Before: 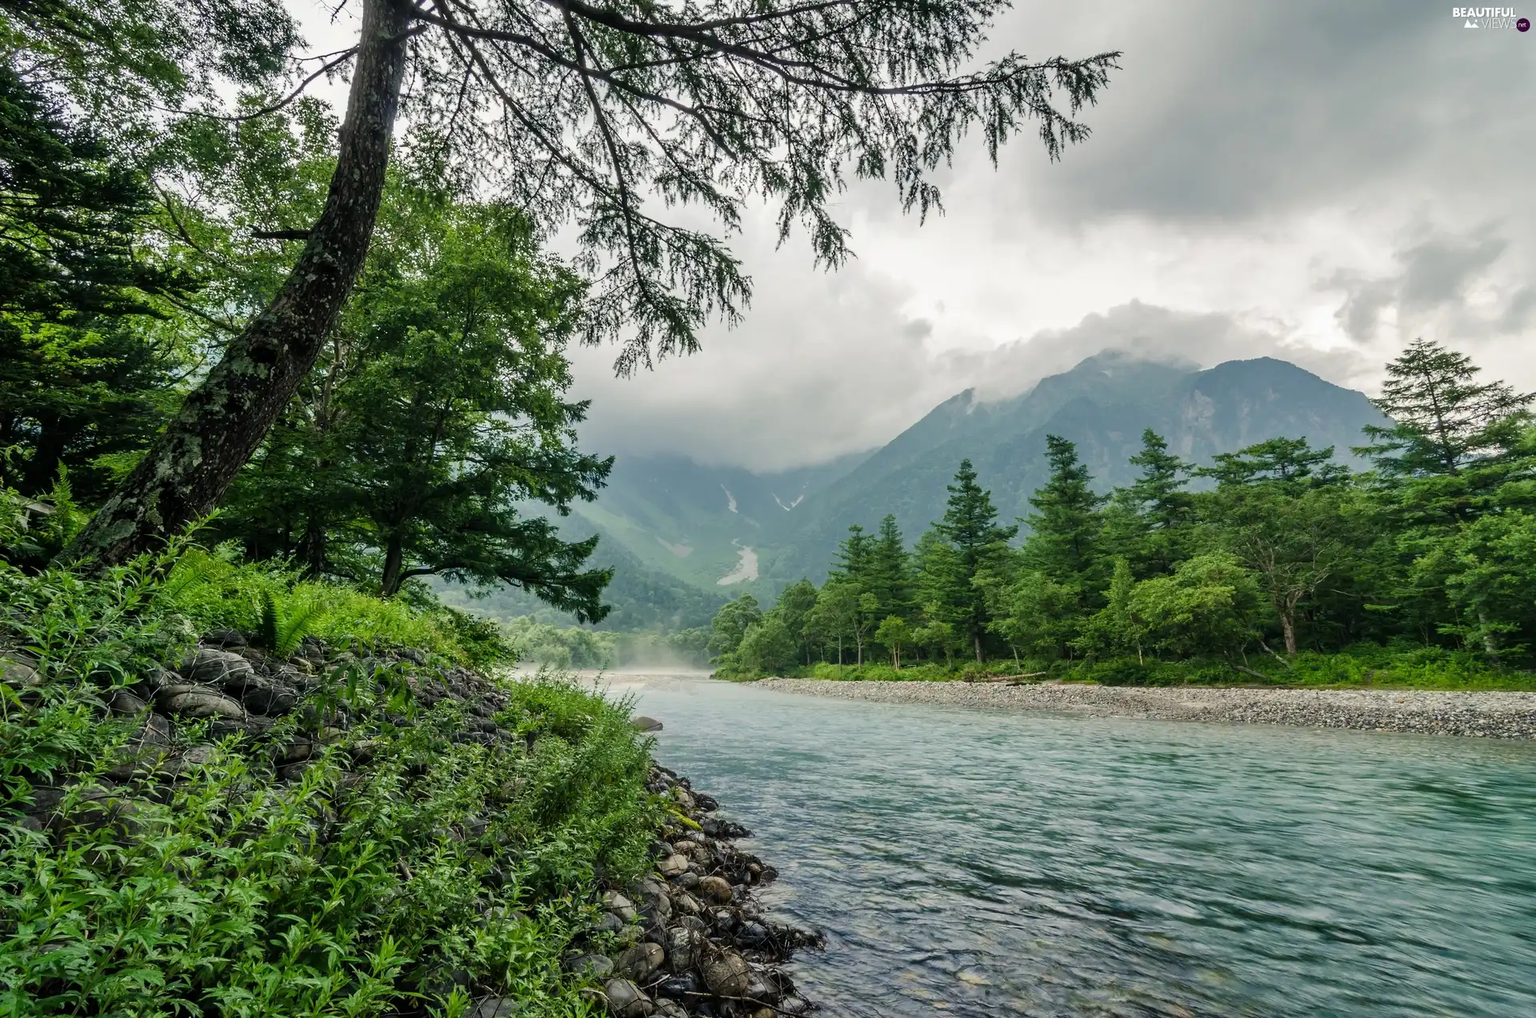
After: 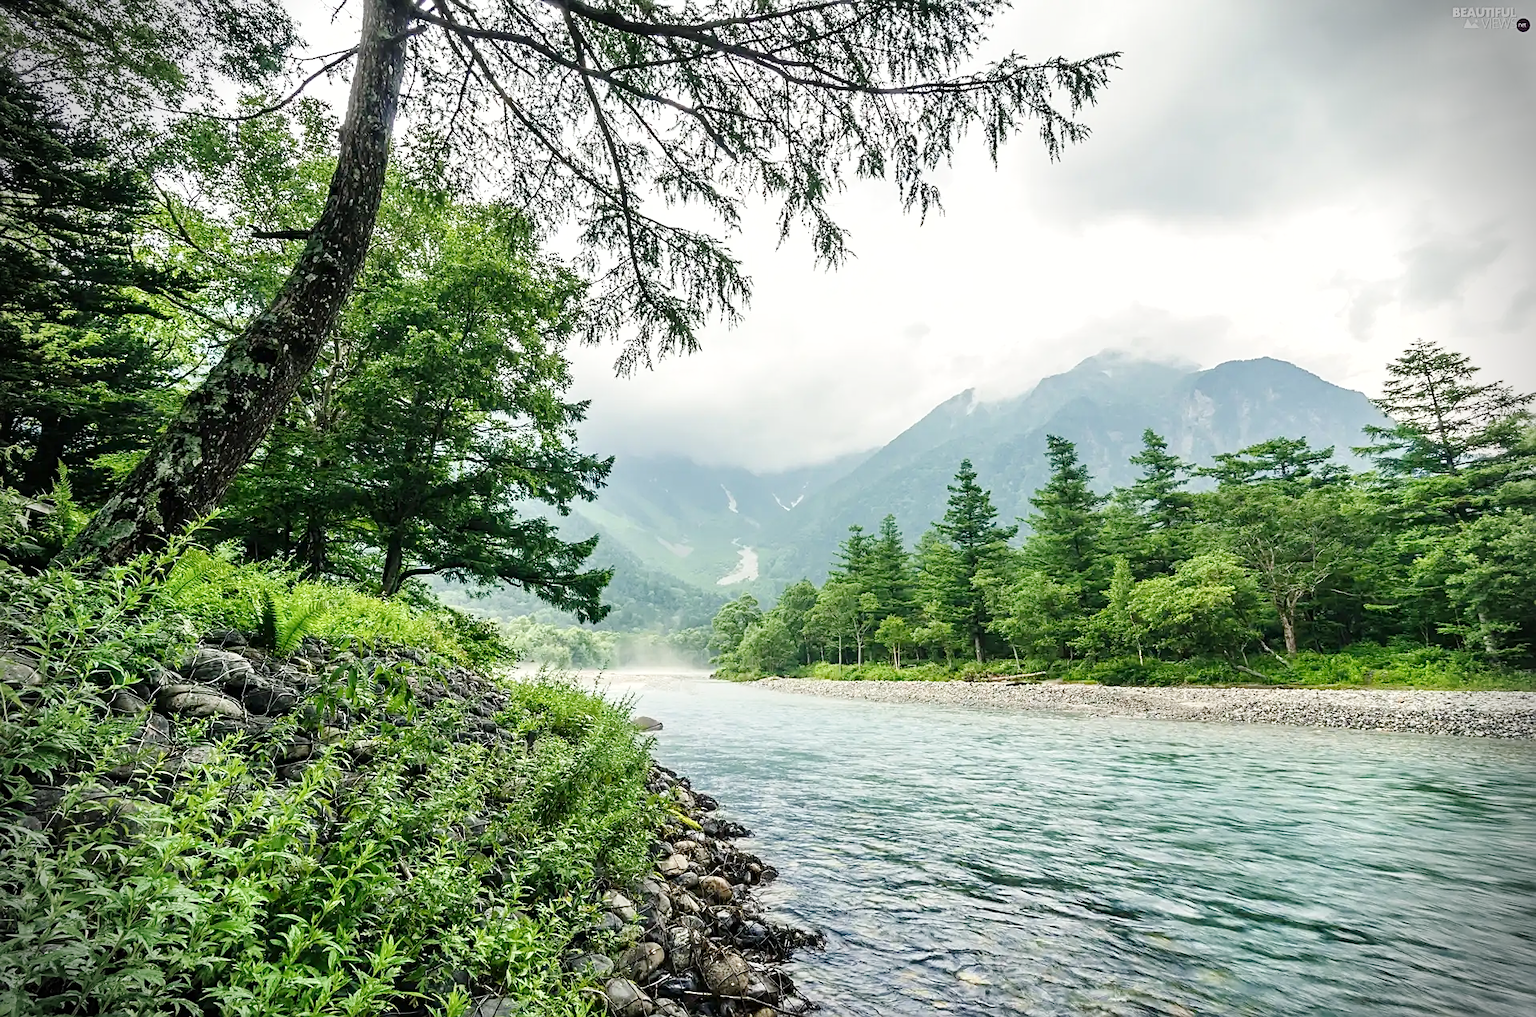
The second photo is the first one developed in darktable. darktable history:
vignetting: fall-off start 87.65%, fall-off radius 24.52%
tone curve: curves: ch0 [(0, 0) (0.003, 0.004) (0.011, 0.015) (0.025, 0.033) (0.044, 0.058) (0.069, 0.091) (0.1, 0.131) (0.136, 0.179) (0.177, 0.233) (0.224, 0.296) (0.277, 0.364) (0.335, 0.434) (0.399, 0.511) (0.468, 0.584) (0.543, 0.656) (0.623, 0.729) (0.709, 0.799) (0.801, 0.874) (0.898, 0.936) (1, 1)], preserve colors none
exposure: black level correction 0, exposure 0.301 EV, compensate highlight preservation false
shadows and highlights: shadows -11.76, white point adjustment 3.88, highlights 28.74
sharpen: on, module defaults
